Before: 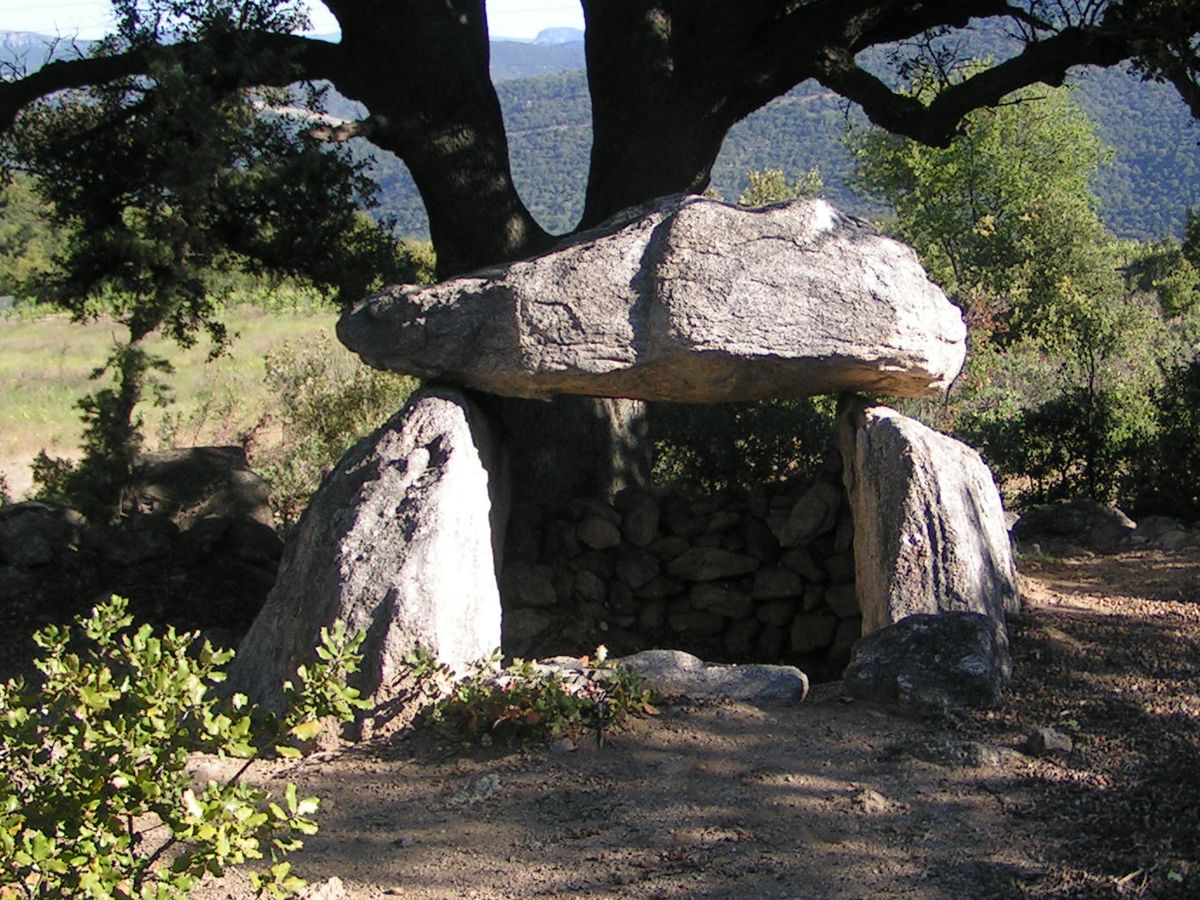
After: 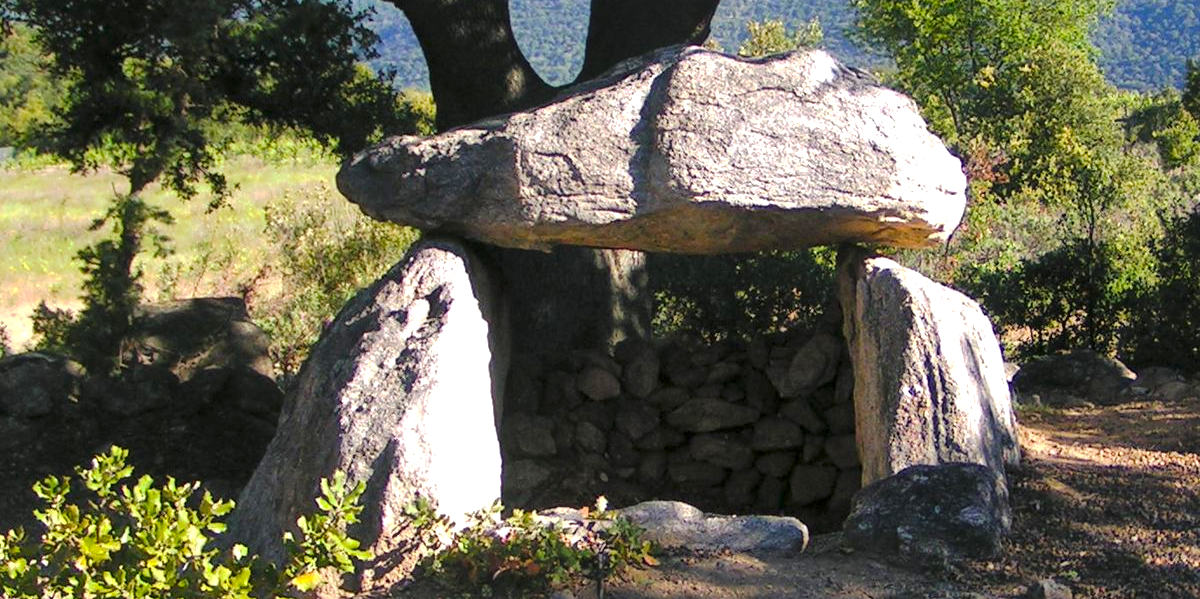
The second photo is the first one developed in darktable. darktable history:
tone curve: curves: ch0 [(0, 0) (0.003, 0.032) (0.011, 0.04) (0.025, 0.058) (0.044, 0.084) (0.069, 0.107) (0.1, 0.13) (0.136, 0.158) (0.177, 0.193) (0.224, 0.236) (0.277, 0.283) (0.335, 0.335) (0.399, 0.399) (0.468, 0.467) (0.543, 0.533) (0.623, 0.612) (0.709, 0.698) (0.801, 0.776) (0.898, 0.848) (1, 1)], preserve colors none
exposure: black level correction 0, exposure 0.499 EV, compensate highlight preservation false
crop: top 16.652%, bottom 16.717%
local contrast: mode bilateral grid, contrast 21, coarseness 100, detail 150%, midtone range 0.2
color balance rgb: linear chroma grading › mid-tones 8.074%, perceptual saturation grading › global saturation 40.097%, global vibrance 5.89%
